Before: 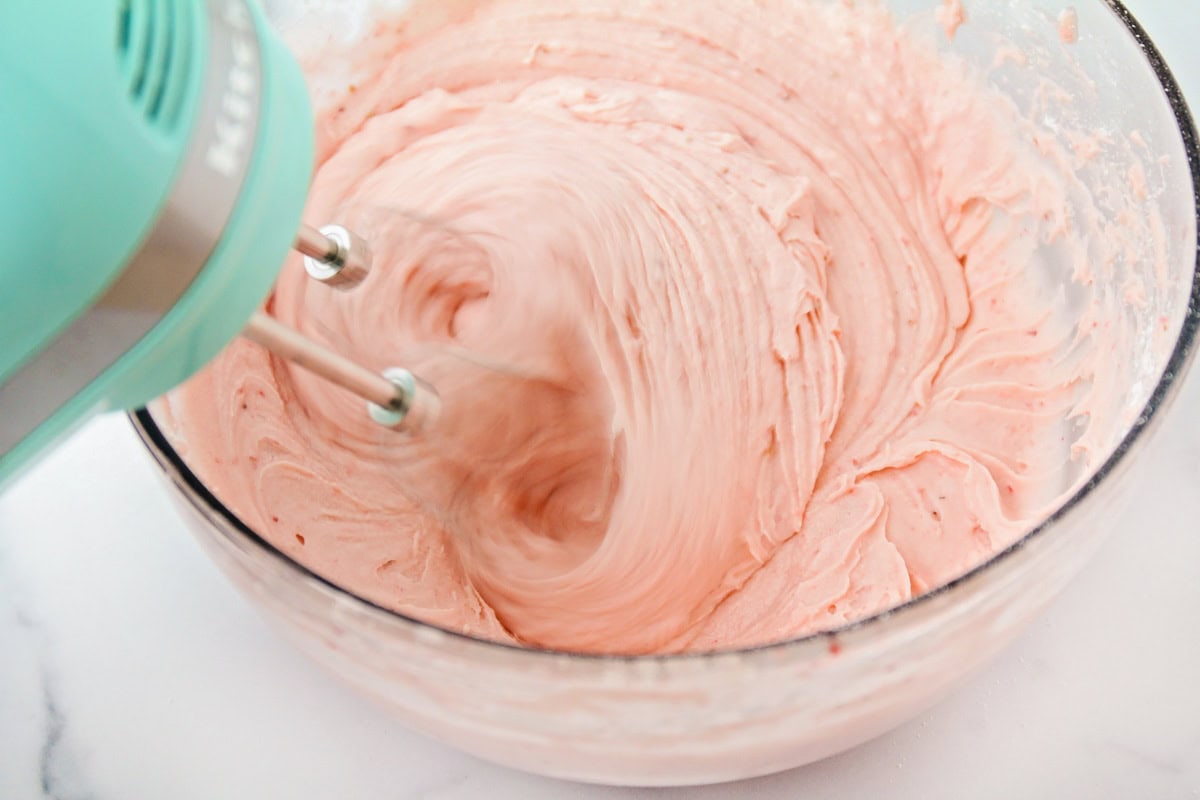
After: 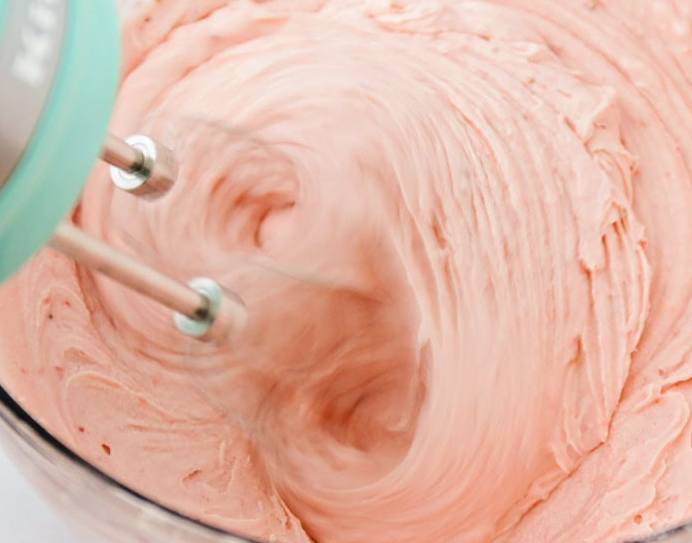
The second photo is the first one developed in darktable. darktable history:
crop: left 16.206%, top 11.289%, right 26.073%, bottom 20.741%
